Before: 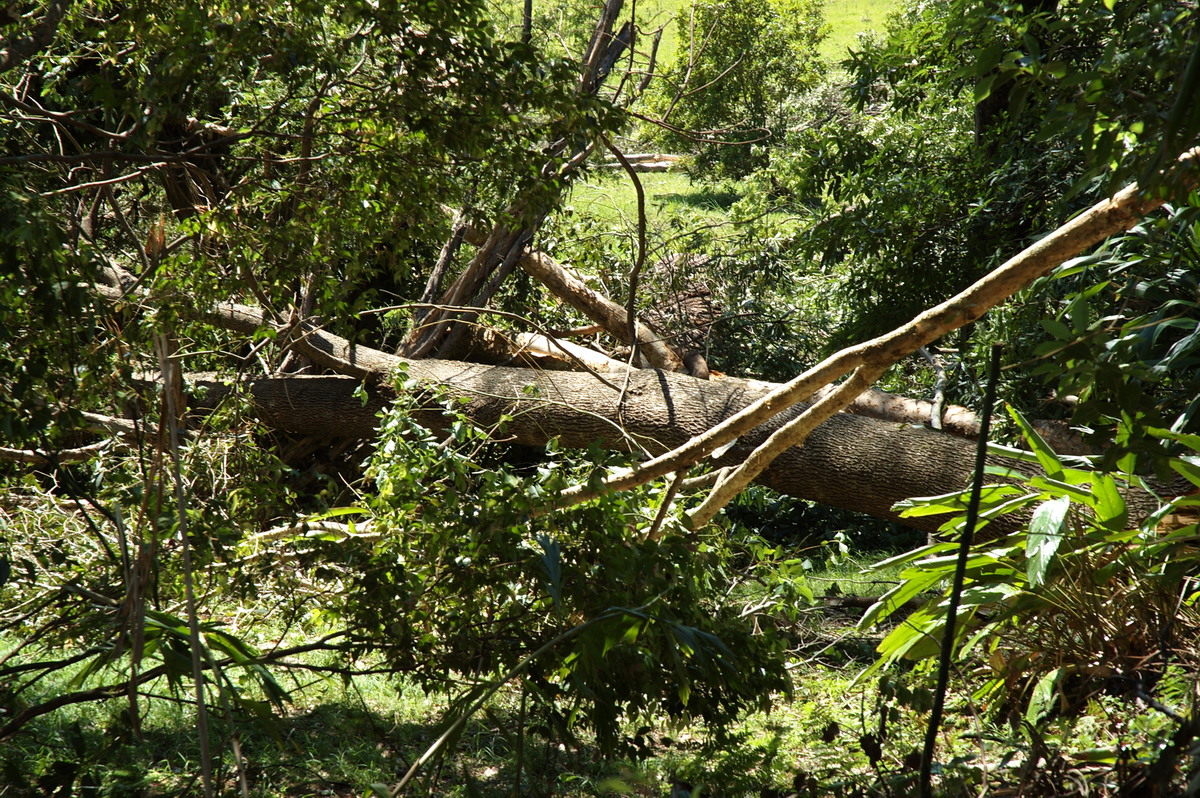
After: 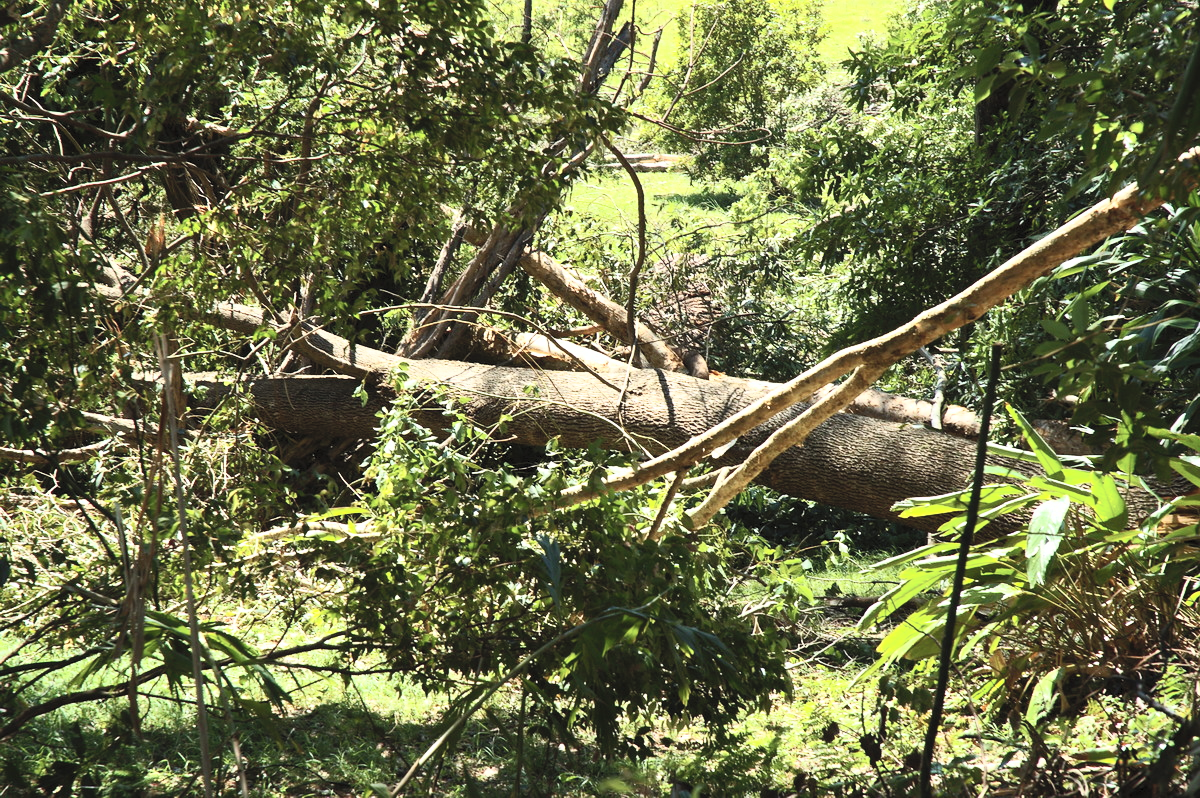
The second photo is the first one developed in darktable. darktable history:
contrast brightness saturation: contrast 0.391, brightness 0.512
